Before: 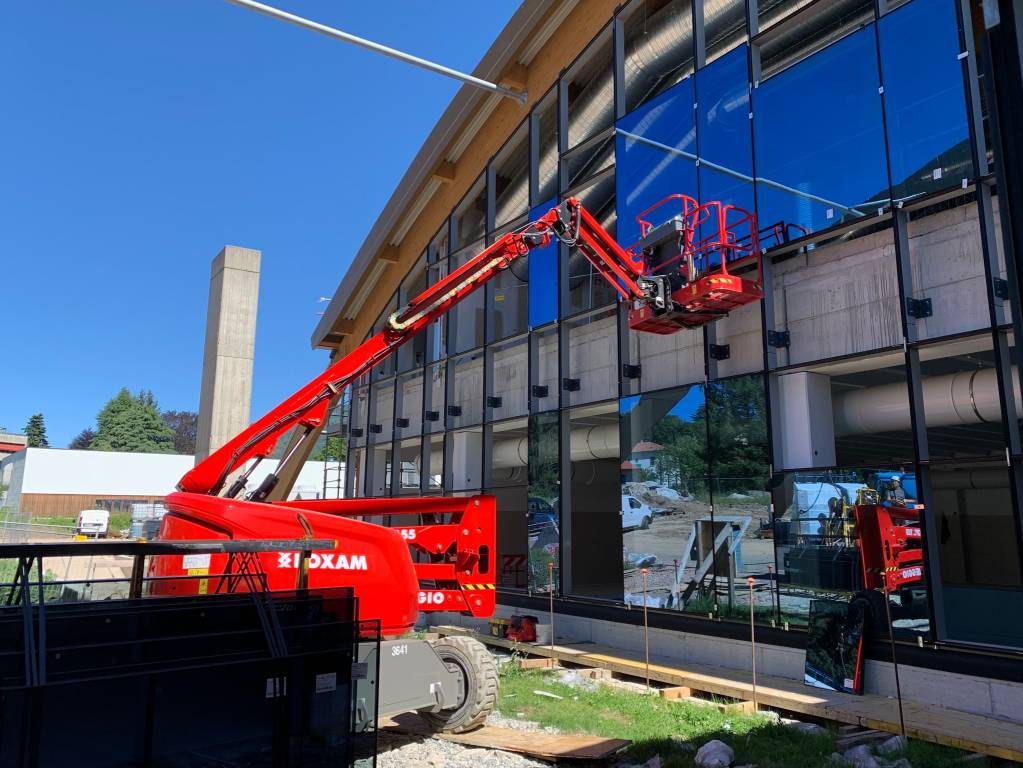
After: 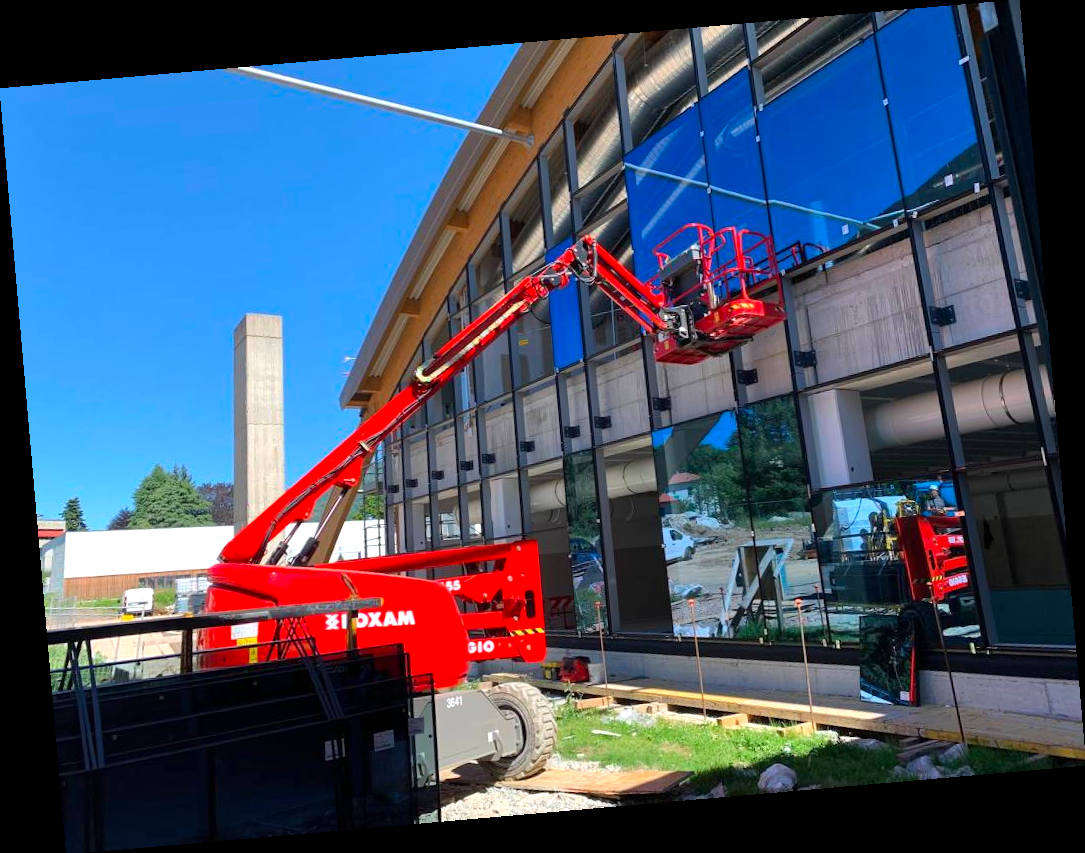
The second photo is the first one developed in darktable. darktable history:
exposure: exposure 0.376 EV, compensate highlight preservation false
rotate and perspective: rotation -4.98°, automatic cropping off
shadows and highlights: shadows 20.55, highlights -20.99, soften with gaussian
